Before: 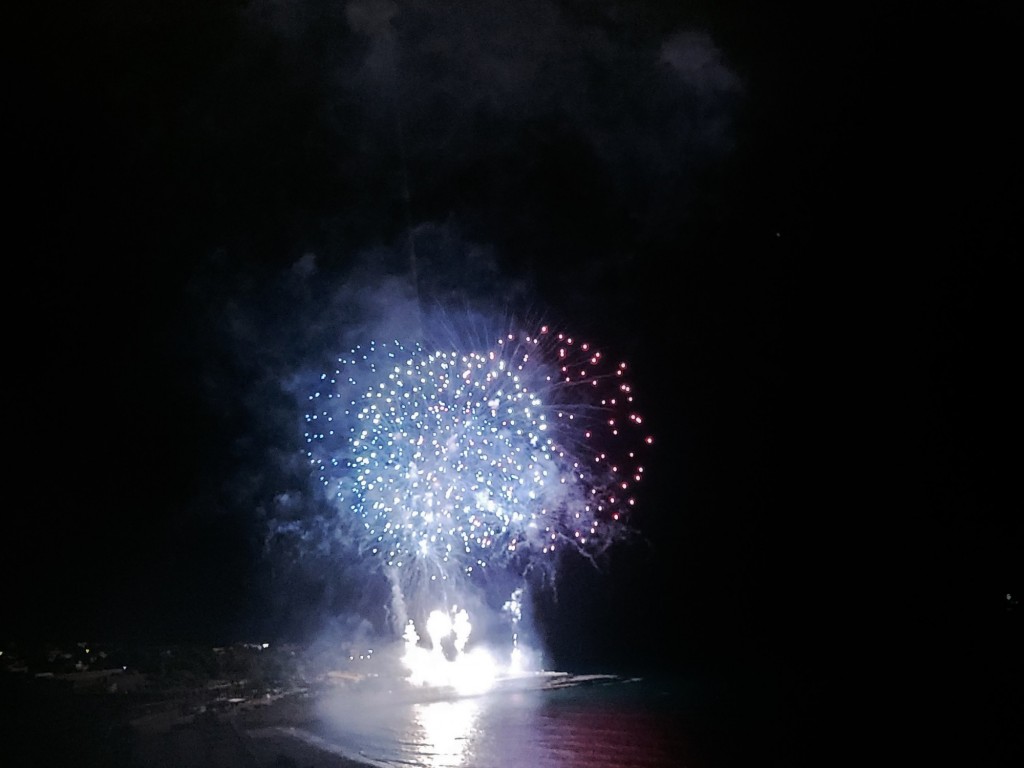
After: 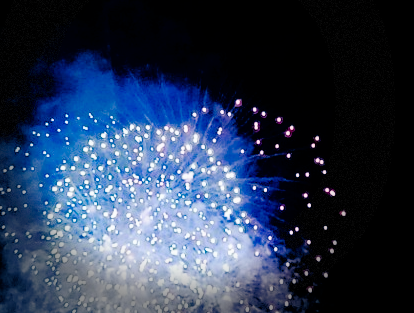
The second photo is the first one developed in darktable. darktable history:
tone equalizer: -8 EV -1.85 EV, -7 EV -1.18 EV, -6 EV -1.66 EV, edges refinement/feathering 500, mask exposure compensation -1.57 EV, preserve details no
tone curve: curves: ch0 [(0, 0) (0.003, 0) (0.011, 0.001) (0.025, 0.003) (0.044, 0.005) (0.069, 0.012) (0.1, 0.023) (0.136, 0.039) (0.177, 0.088) (0.224, 0.15) (0.277, 0.239) (0.335, 0.334) (0.399, 0.43) (0.468, 0.526) (0.543, 0.621) (0.623, 0.711) (0.709, 0.791) (0.801, 0.87) (0.898, 0.949) (1, 1)], preserve colors none
color balance rgb: shadows lift › luminance -29.155%, shadows lift › chroma 10.247%, shadows lift › hue 229.7°, linear chroma grading › global chroma 5.284%, perceptual saturation grading › global saturation 20%, perceptual saturation grading › highlights -49.951%, perceptual saturation grading › shadows 25.571%
vignetting: fall-off start 68.65%, fall-off radius 28.95%, brightness -0.722, saturation -0.478, center (-0.066, -0.316), width/height ratio 0.996, shape 0.855, dithering 8-bit output
crop: left 29.919%, top 29.672%, right 29.647%, bottom 29.446%
contrast brightness saturation: saturation 0.121
